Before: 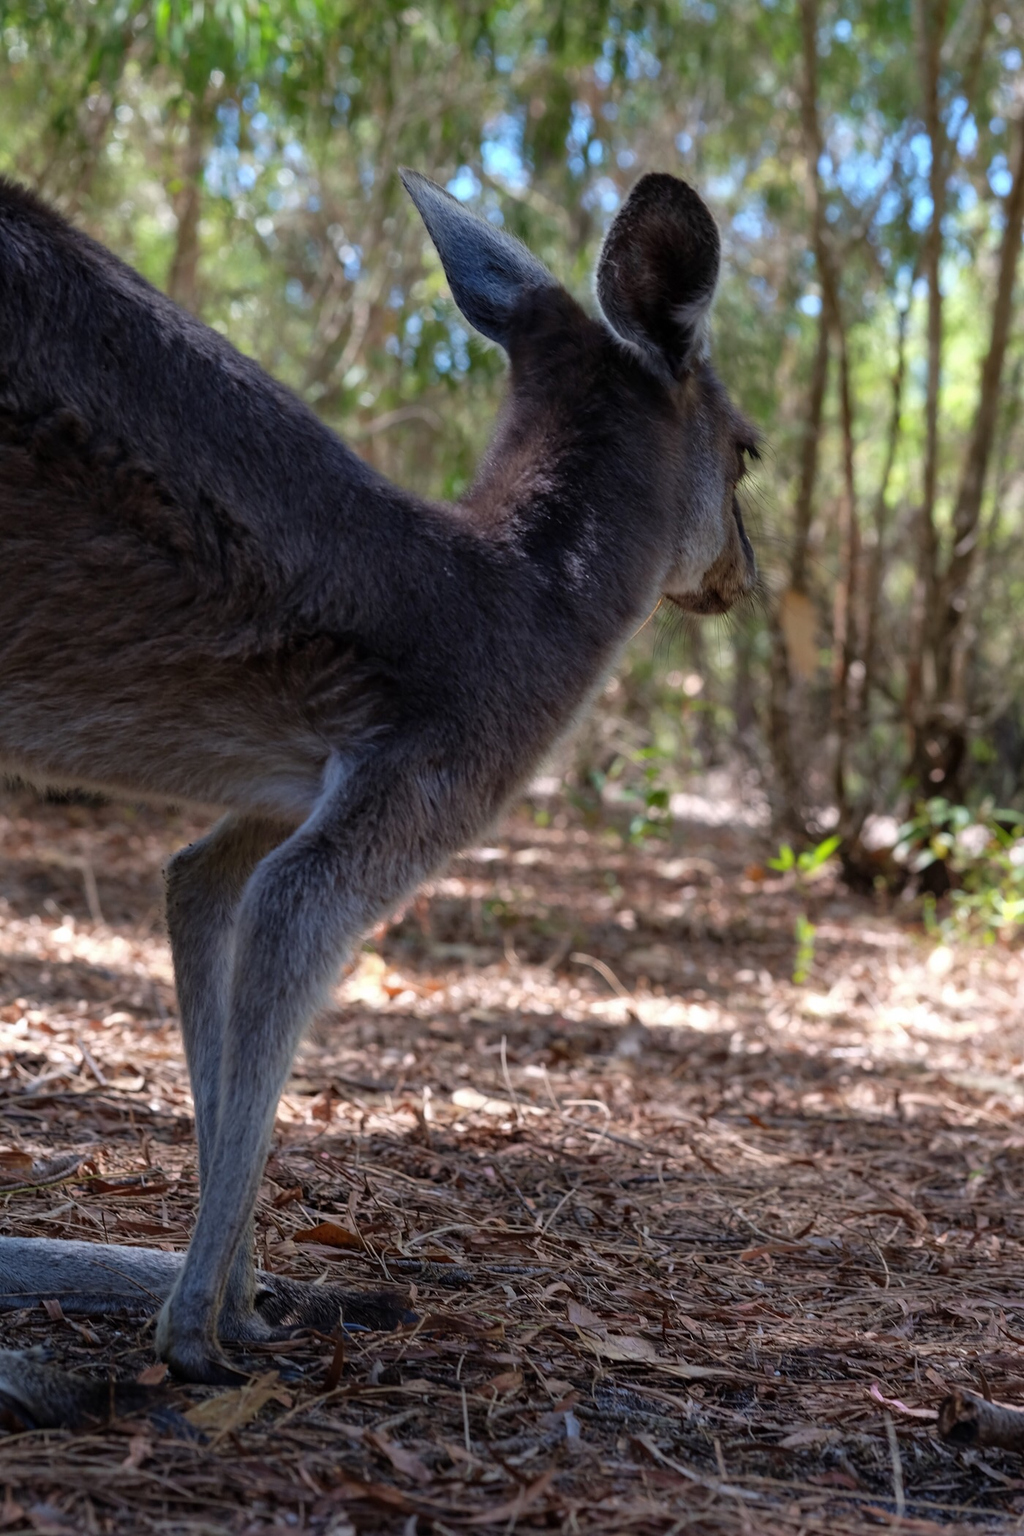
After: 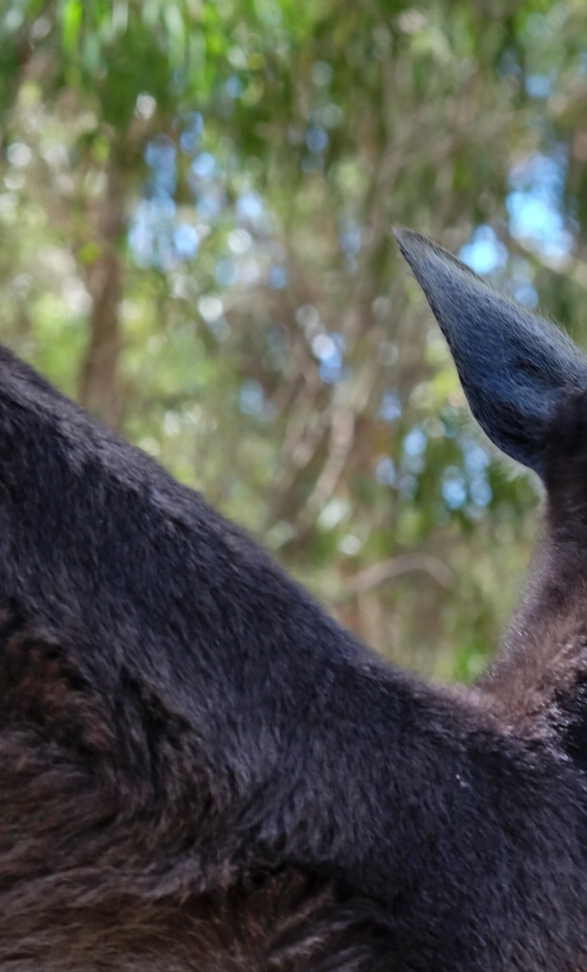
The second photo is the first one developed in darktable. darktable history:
shadows and highlights: highlights color adjustment 0%, low approximation 0.01, soften with gaussian
crop and rotate: left 10.817%, top 0.062%, right 47.194%, bottom 53.626%
